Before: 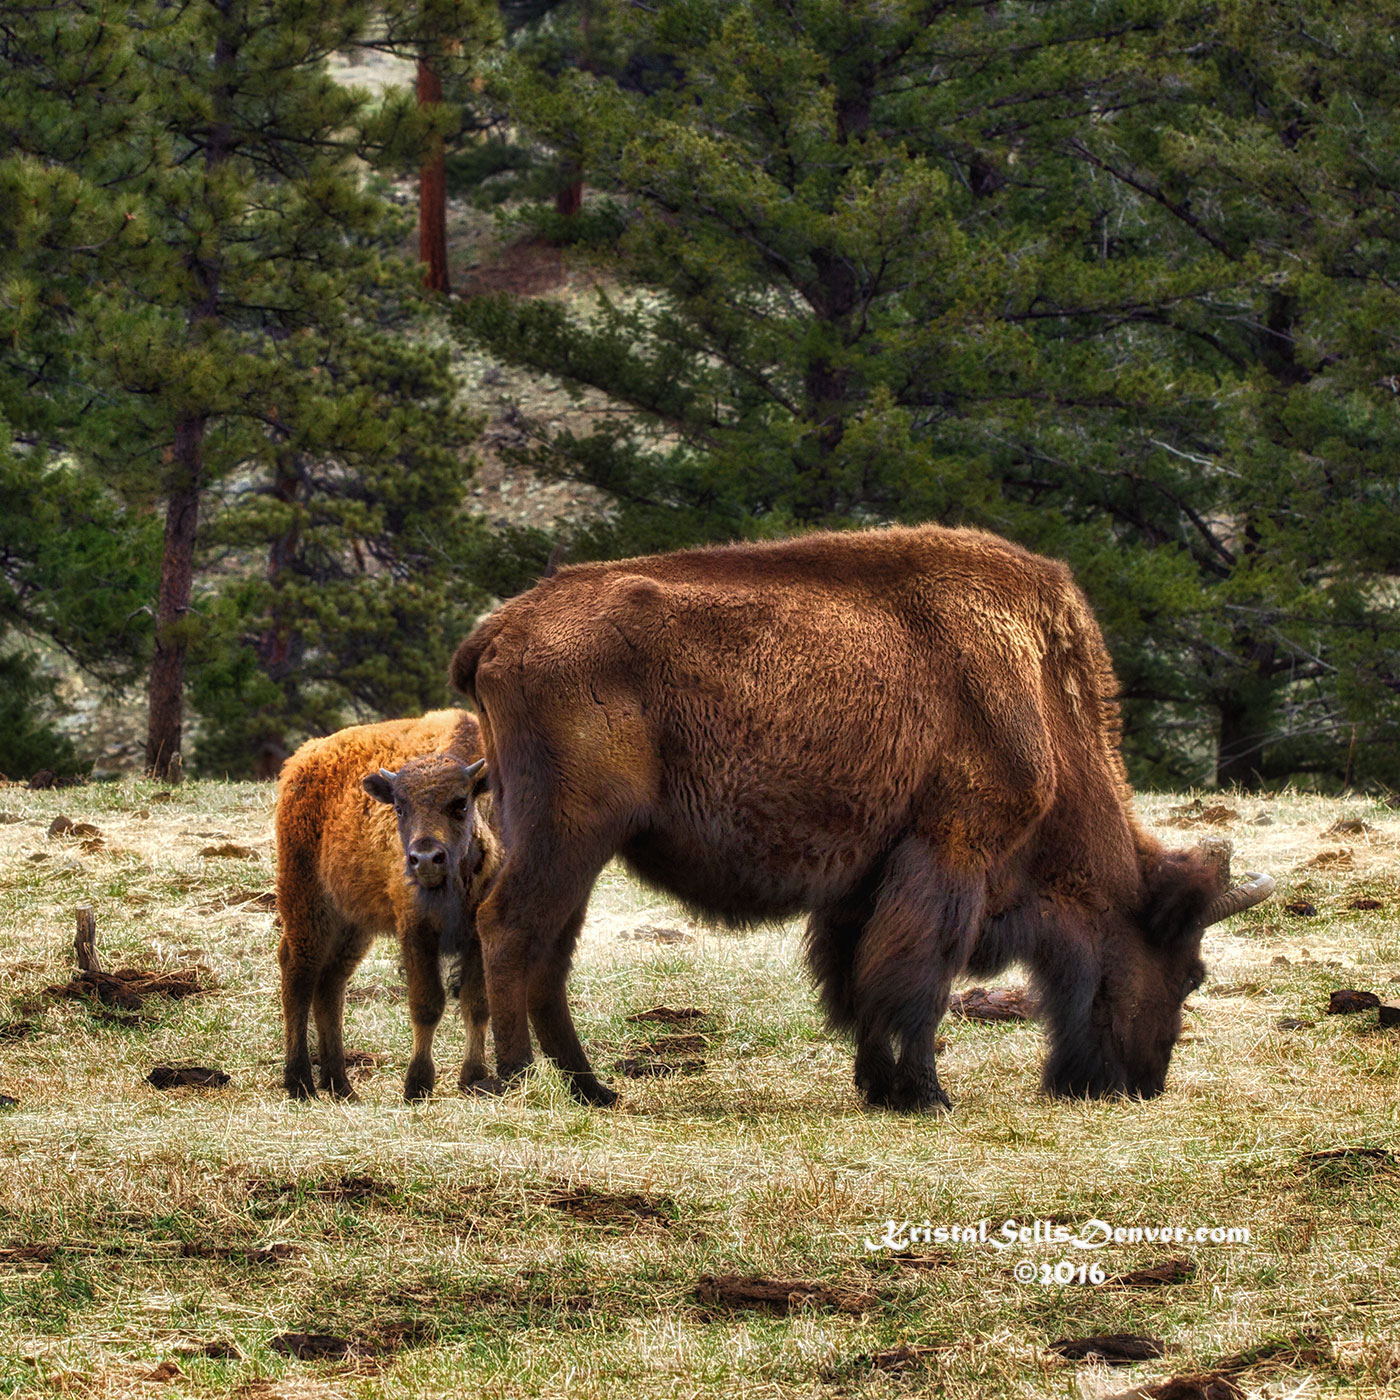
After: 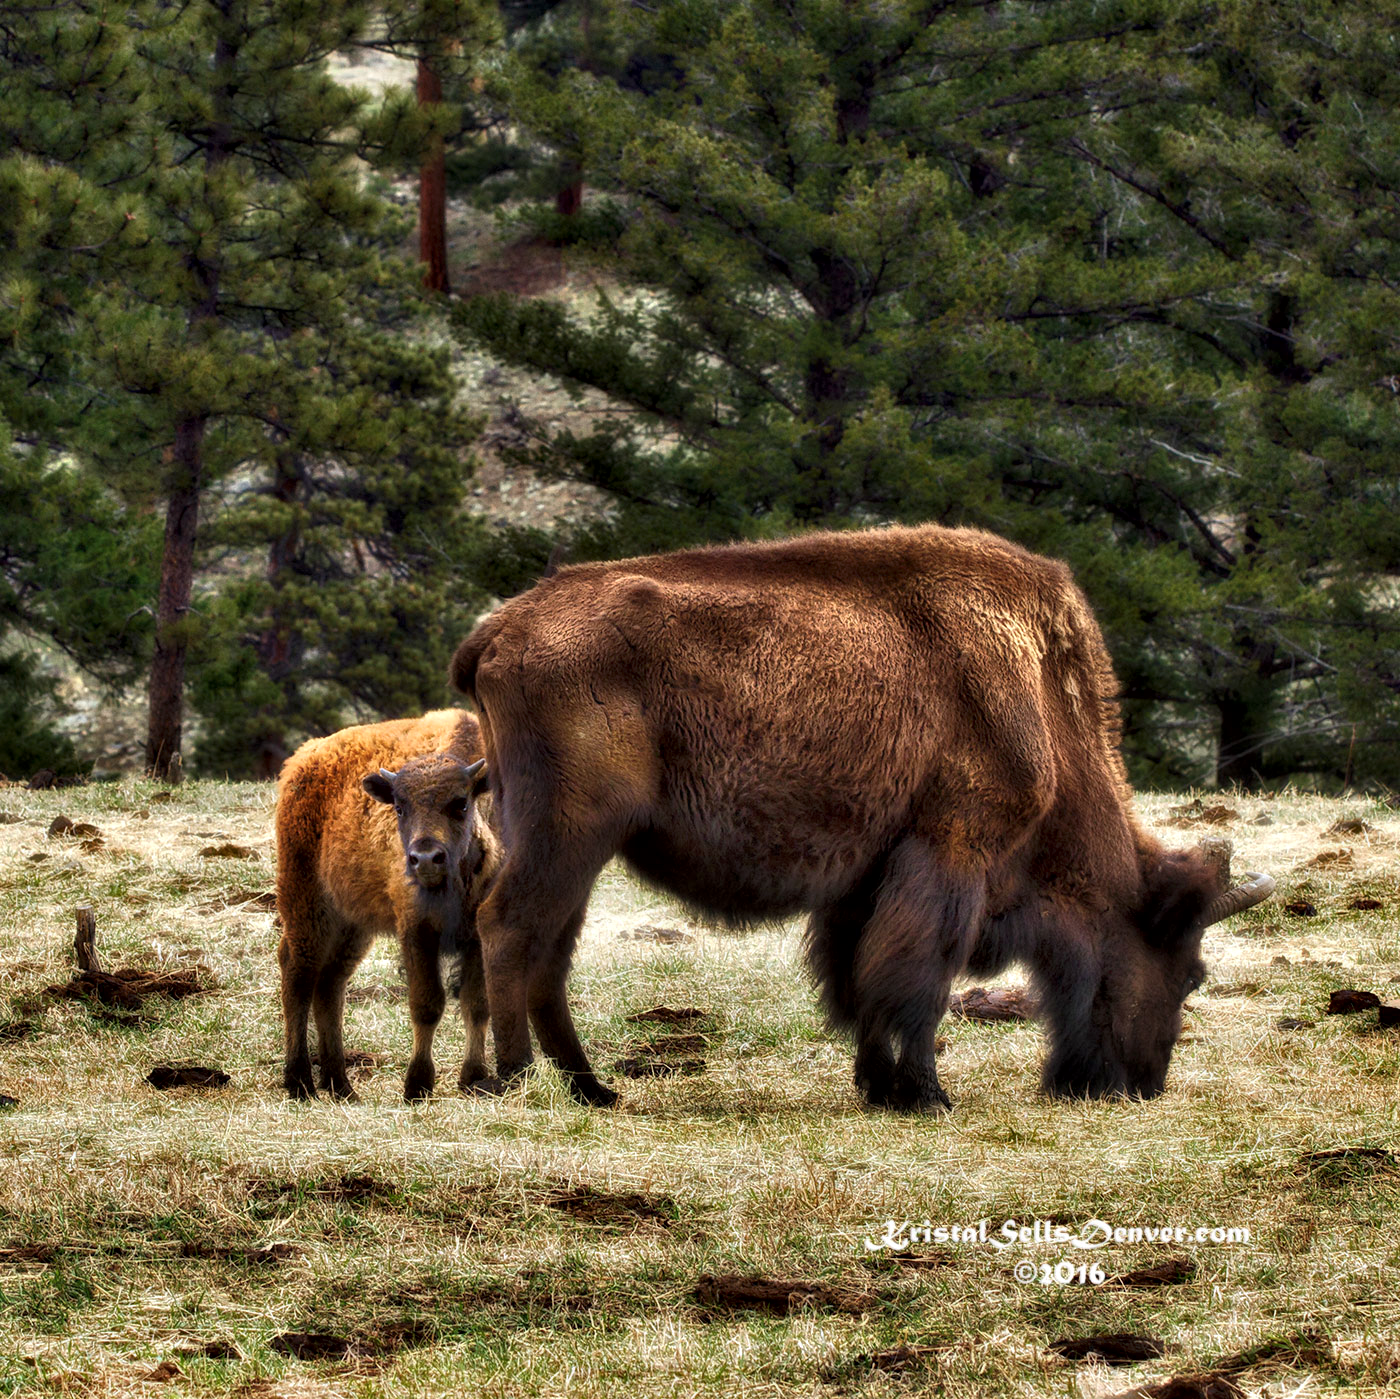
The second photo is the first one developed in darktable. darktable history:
contrast equalizer: y [[0.514, 0.573, 0.581, 0.508, 0.5, 0.5], [0.5 ×6], [0.5 ×6], [0 ×6], [0 ×6]]
exposure: exposure -0.157 EV, compensate highlight preservation false
crop: bottom 0.071%
